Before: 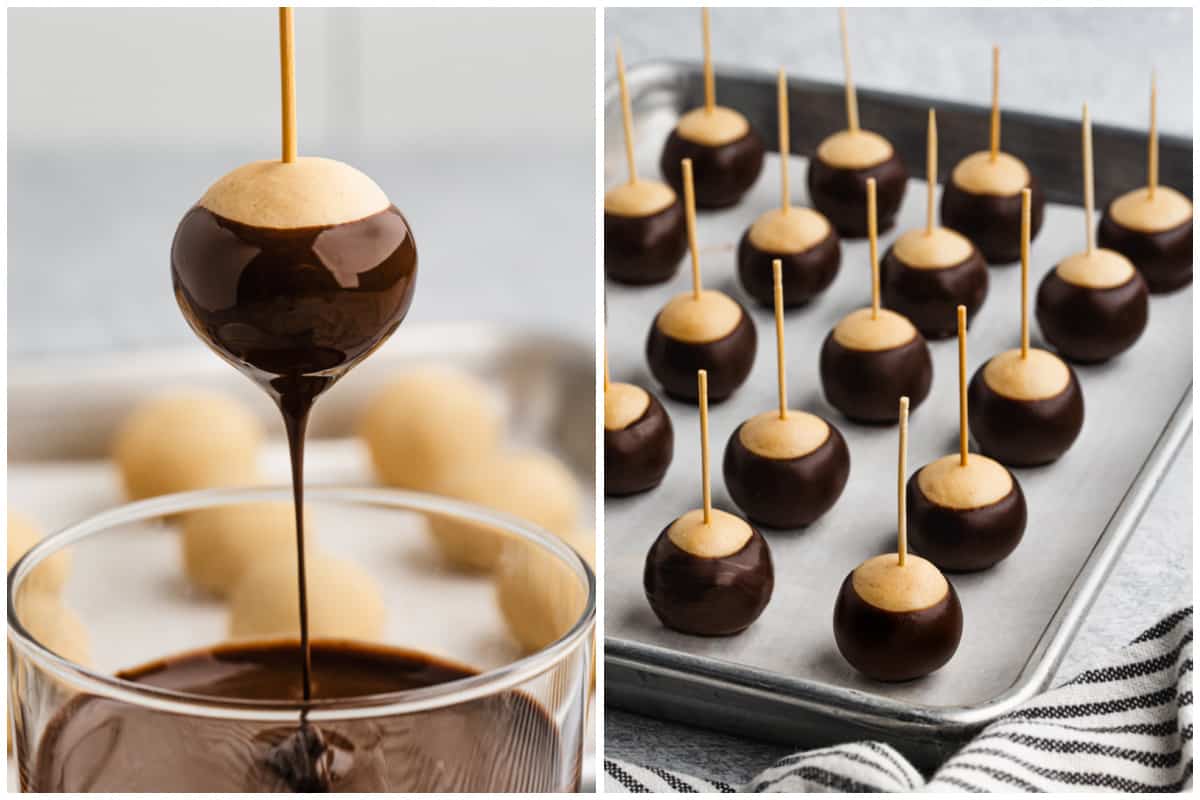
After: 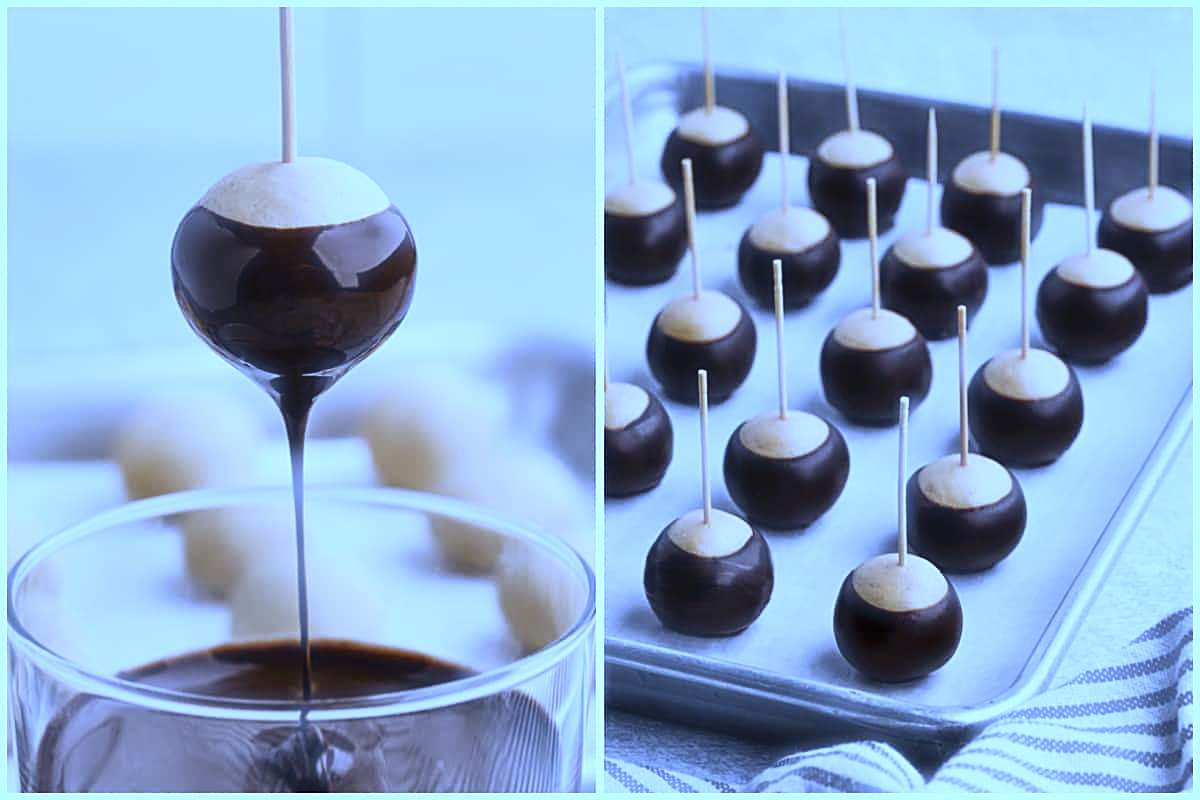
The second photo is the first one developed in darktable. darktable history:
haze removal: strength -0.9, distance 0.225, compatibility mode true, adaptive false
tone equalizer: on, module defaults
sharpen: on, module defaults
shadows and highlights: shadows 62.66, white point adjustment 0.37, highlights -34.44, compress 83.82%
white balance: red 0.766, blue 1.537
